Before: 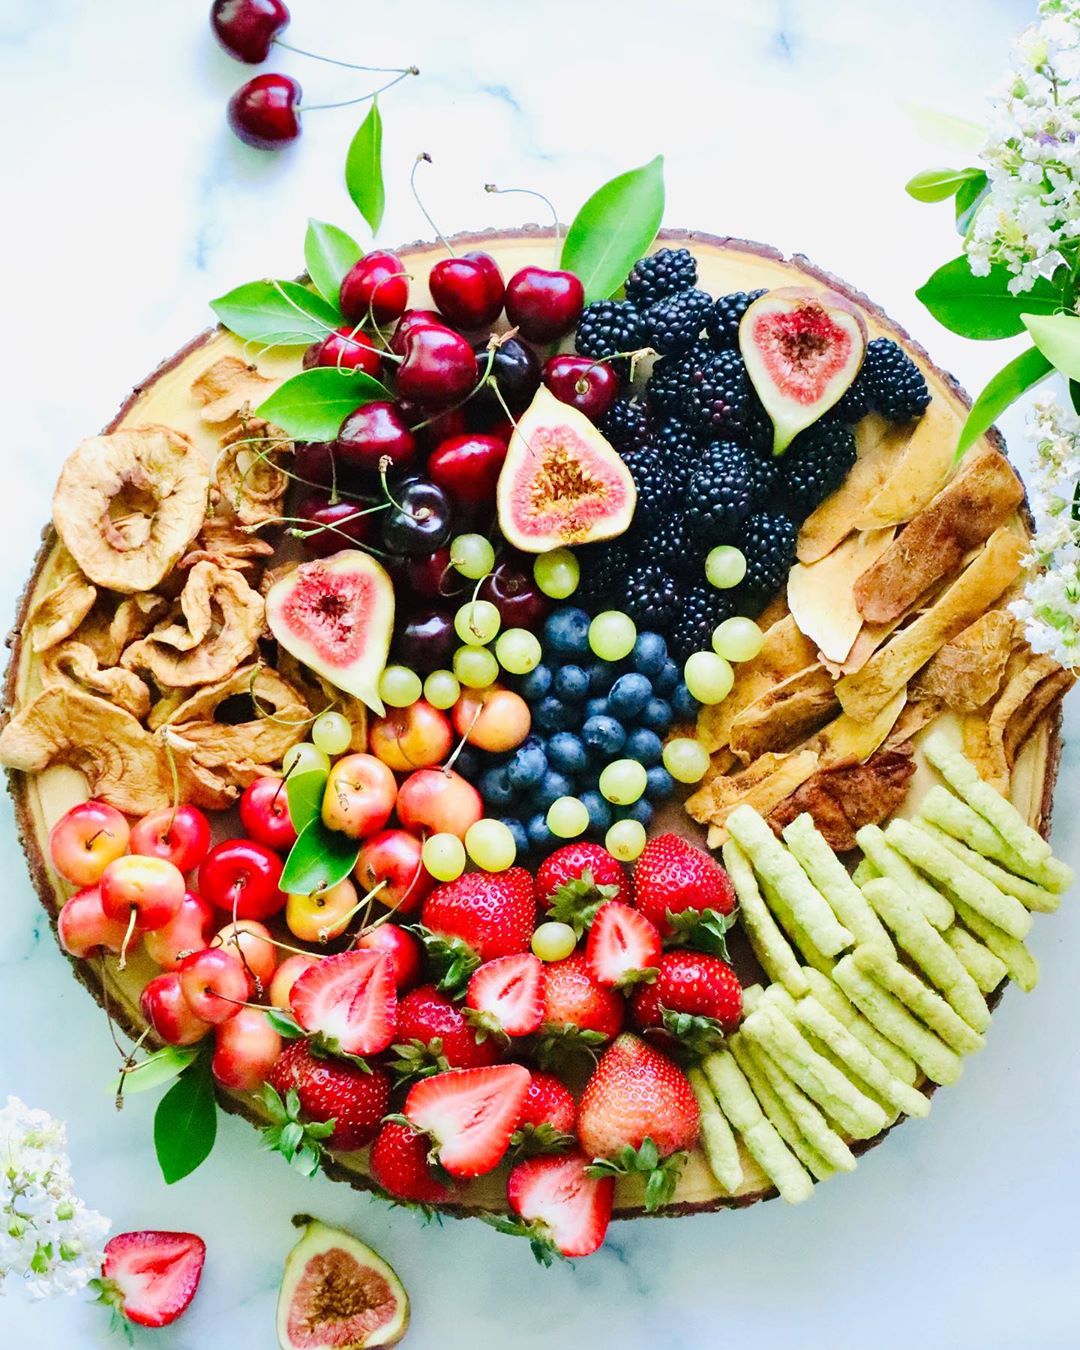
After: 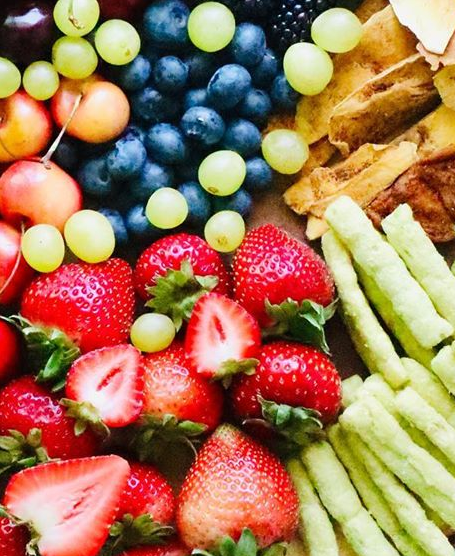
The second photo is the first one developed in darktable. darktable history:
crop: left 37.181%, top 45.166%, right 20.633%, bottom 13.578%
